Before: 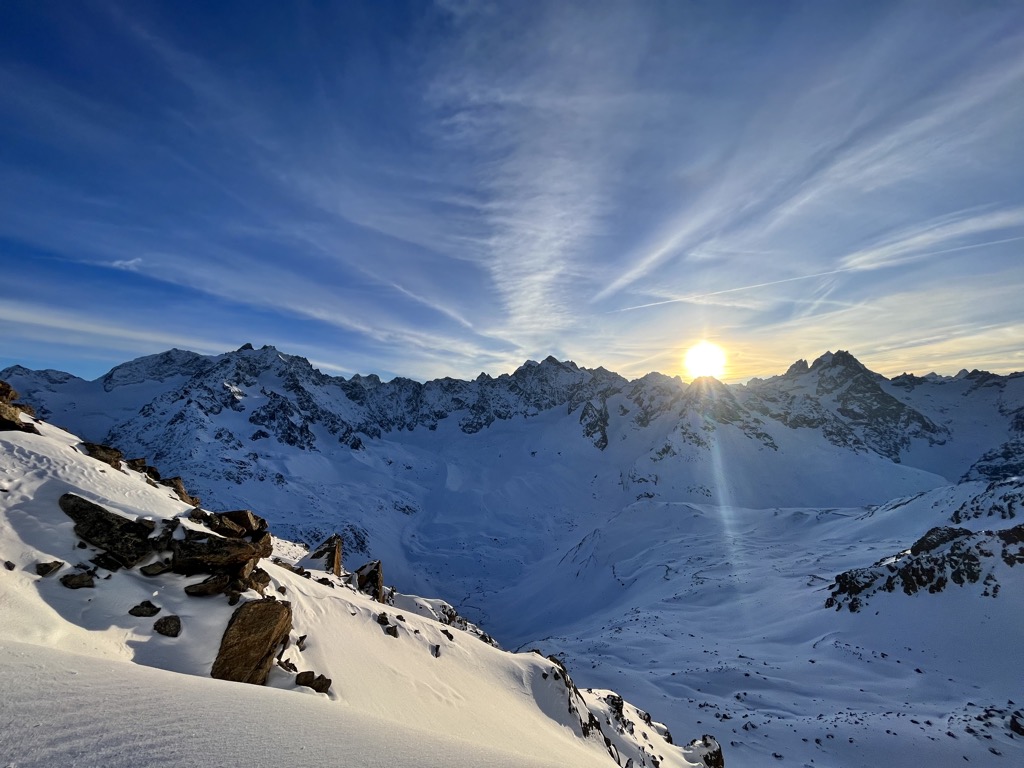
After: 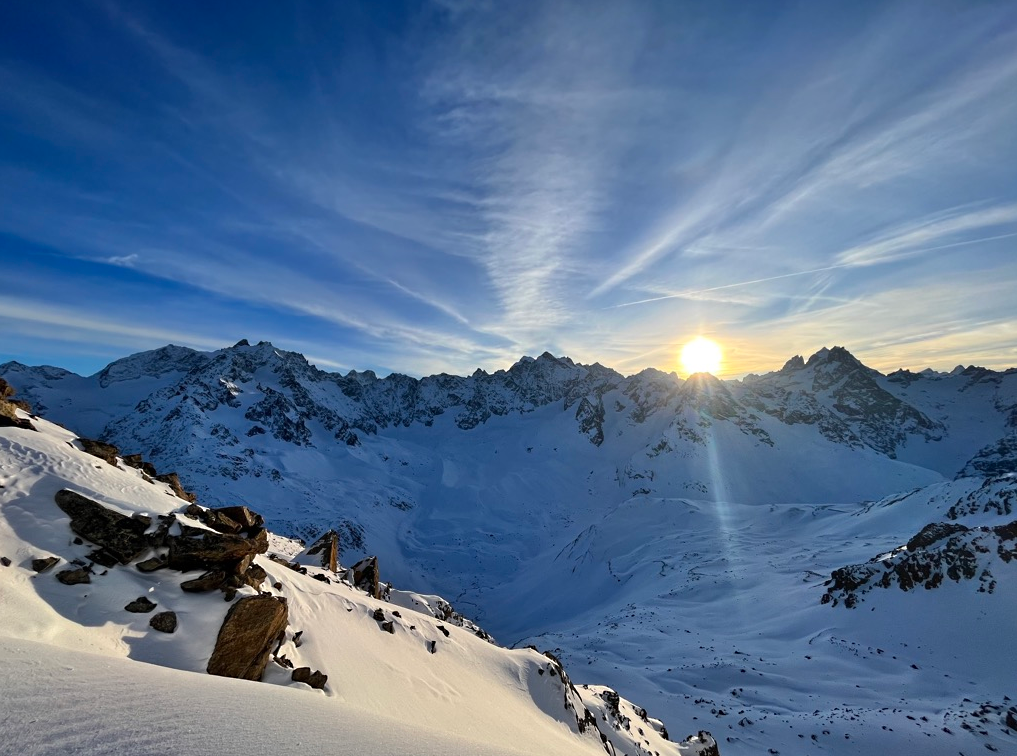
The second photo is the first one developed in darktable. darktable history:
crop: left 0.427%, top 0.592%, right 0.166%, bottom 0.885%
sharpen: radius 5.371, amount 0.314, threshold 26.809
